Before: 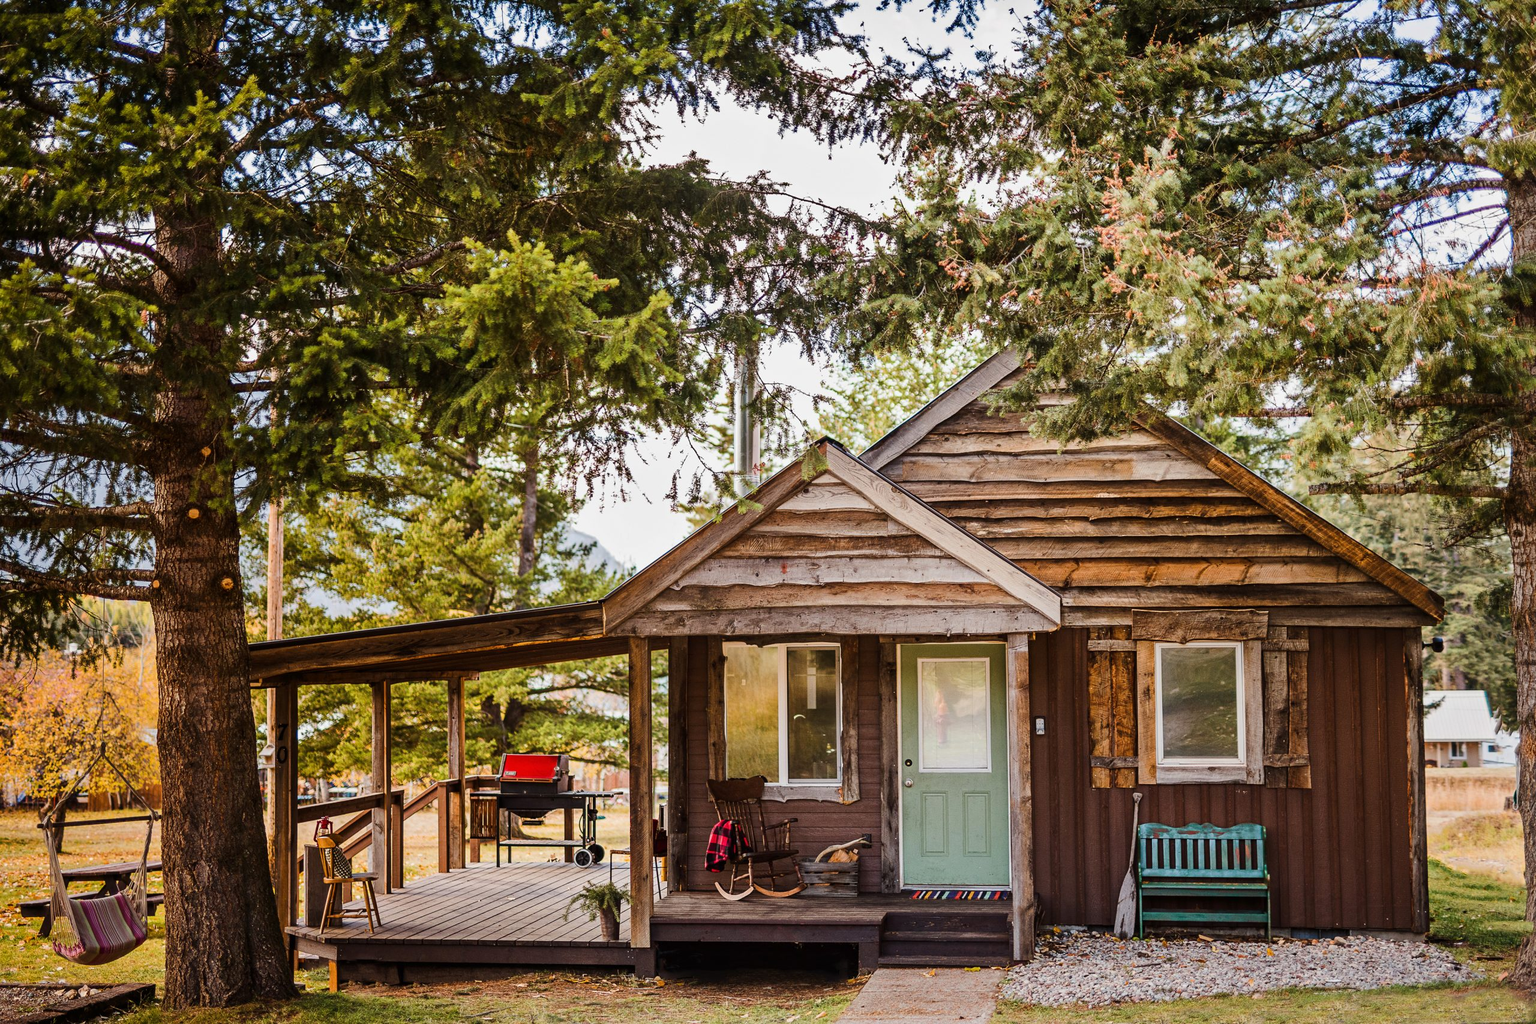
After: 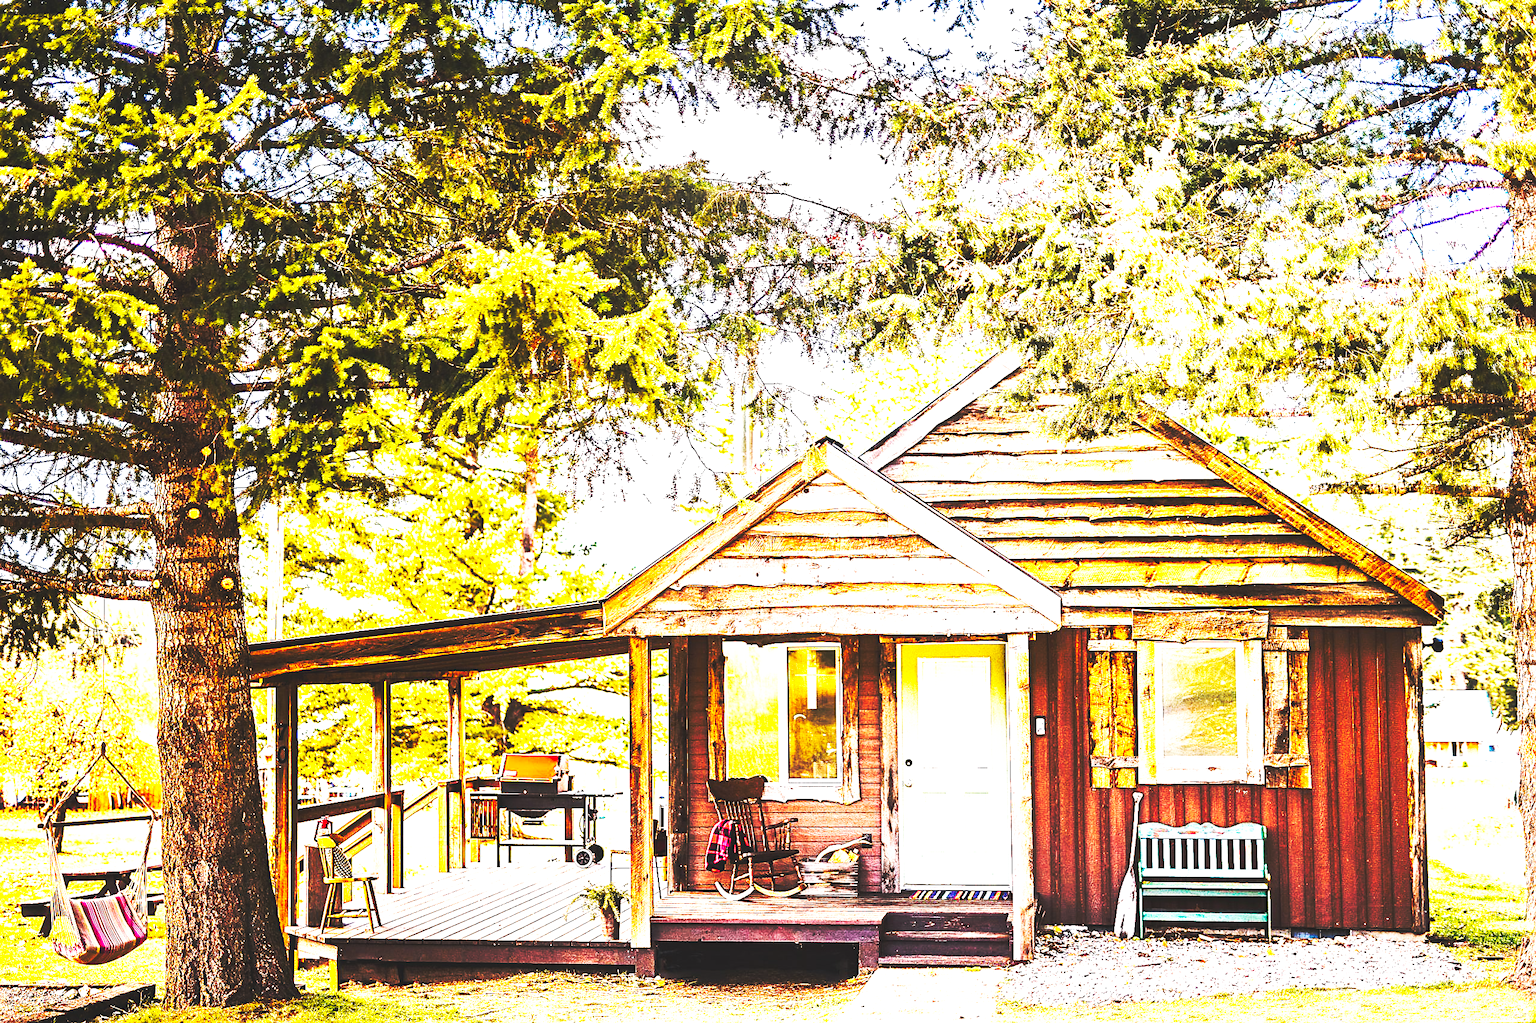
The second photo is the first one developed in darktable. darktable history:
exposure: black level correction 0, exposure 1.745 EV, compensate highlight preservation false
color balance rgb: highlights gain › chroma 1.588%, highlights gain › hue 55°, perceptual saturation grading › global saturation 31.118%, perceptual brilliance grading › highlights 20.772%, perceptual brilliance grading › mid-tones 19.635%, perceptual brilliance grading › shadows -20.452%, contrast 14.393%
base curve: curves: ch0 [(0, 0.015) (0.085, 0.116) (0.134, 0.298) (0.19, 0.545) (0.296, 0.764) (0.599, 0.982) (1, 1)], preserve colors none
sharpen: on, module defaults
